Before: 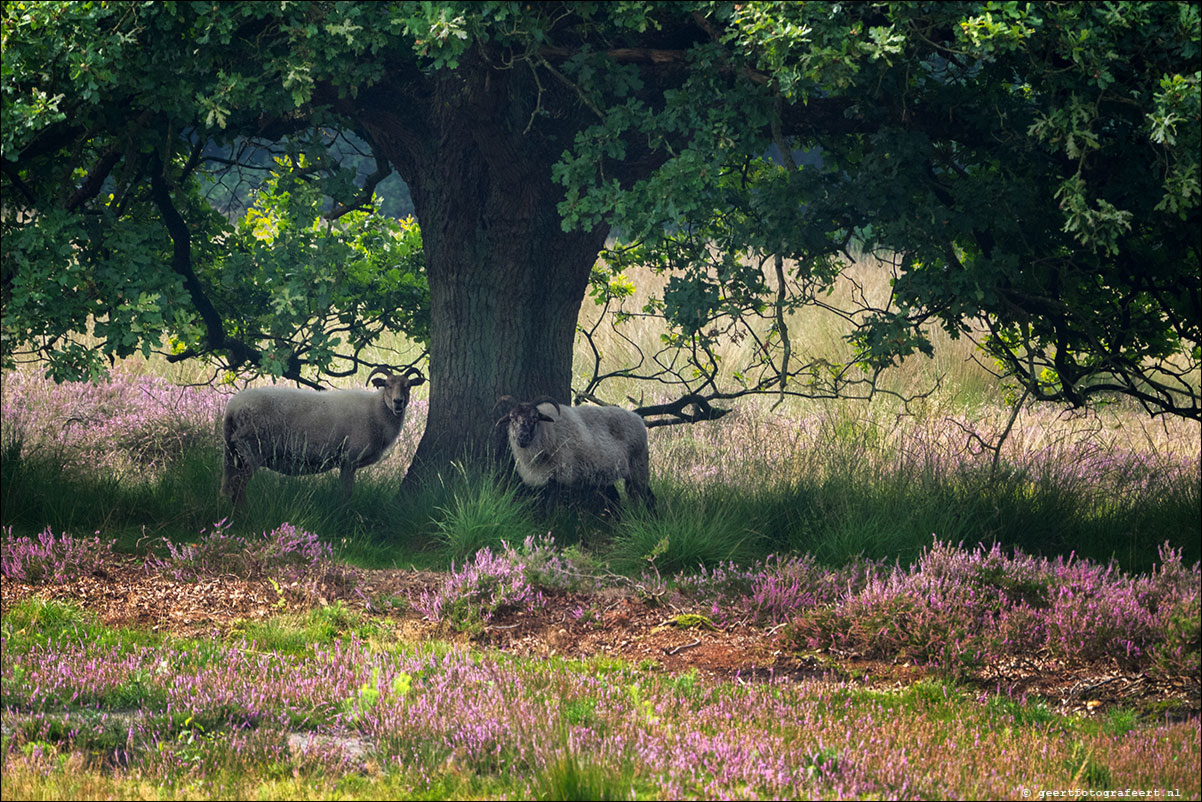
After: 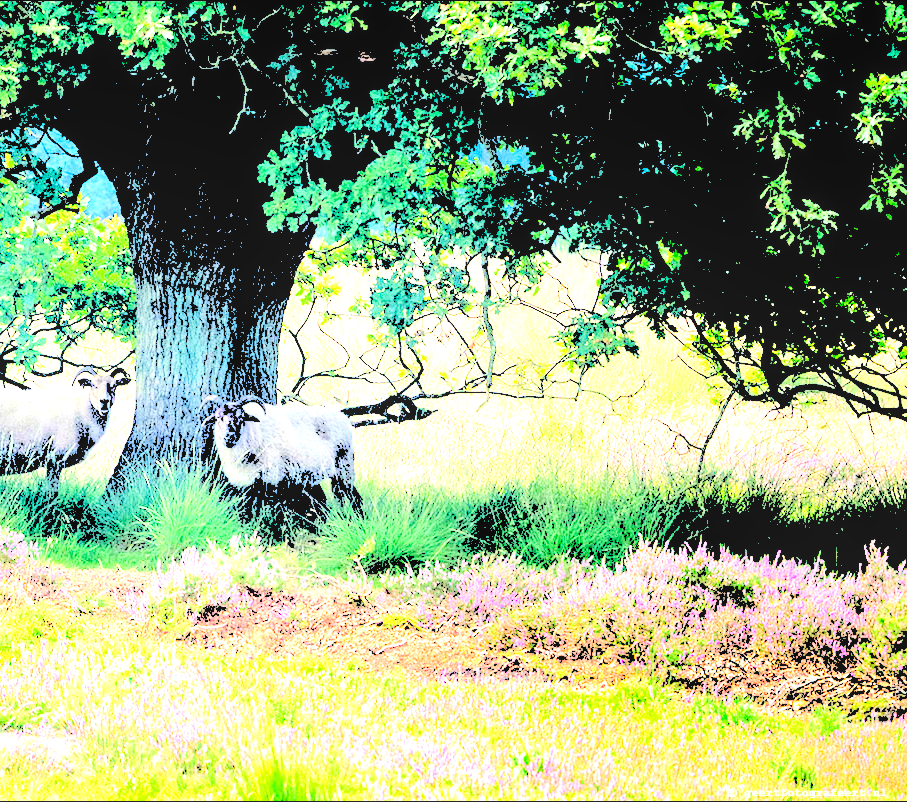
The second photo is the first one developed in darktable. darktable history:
tone equalizer: -8 EV -0.379 EV, -7 EV -0.403 EV, -6 EV -0.357 EV, -5 EV -0.254 EV, -3 EV 0.2 EV, -2 EV 0.304 EV, -1 EV 0.392 EV, +0 EV 0.413 EV, smoothing diameter 24.79%, edges refinement/feathering 11.32, preserve details guided filter
local contrast: detail 130%
crop and rotate: left 24.479%
tone curve: curves: ch0 [(0, 0.005) (0.103, 0.097) (0.18, 0.22) (0.378, 0.482) (0.504, 0.631) (0.663, 0.801) (0.834, 0.914) (1, 0.971)]; ch1 [(0, 0) (0.172, 0.123) (0.324, 0.253) (0.396, 0.388) (0.478, 0.461) (0.499, 0.498) (0.545, 0.587) (0.604, 0.692) (0.704, 0.818) (1, 1)]; ch2 [(0, 0) (0.411, 0.424) (0.496, 0.5) (0.521, 0.537) (0.555, 0.585) (0.628, 0.703) (1, 1)], preserve colors none
levels: levels [0.246, 0.256, 0.506]
